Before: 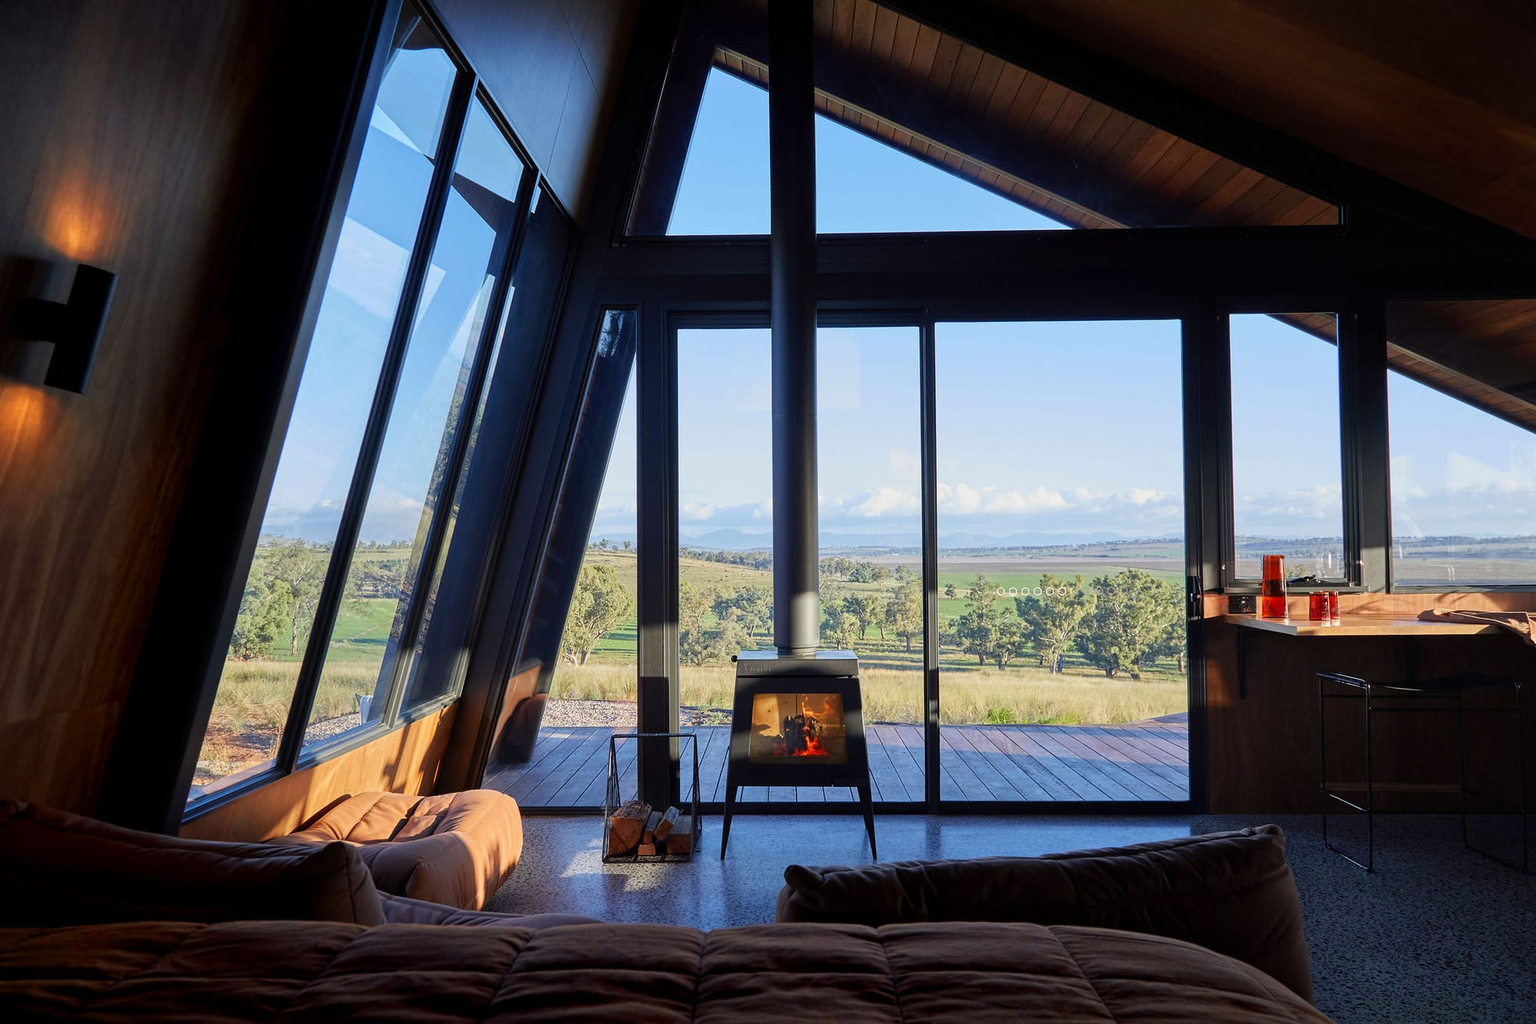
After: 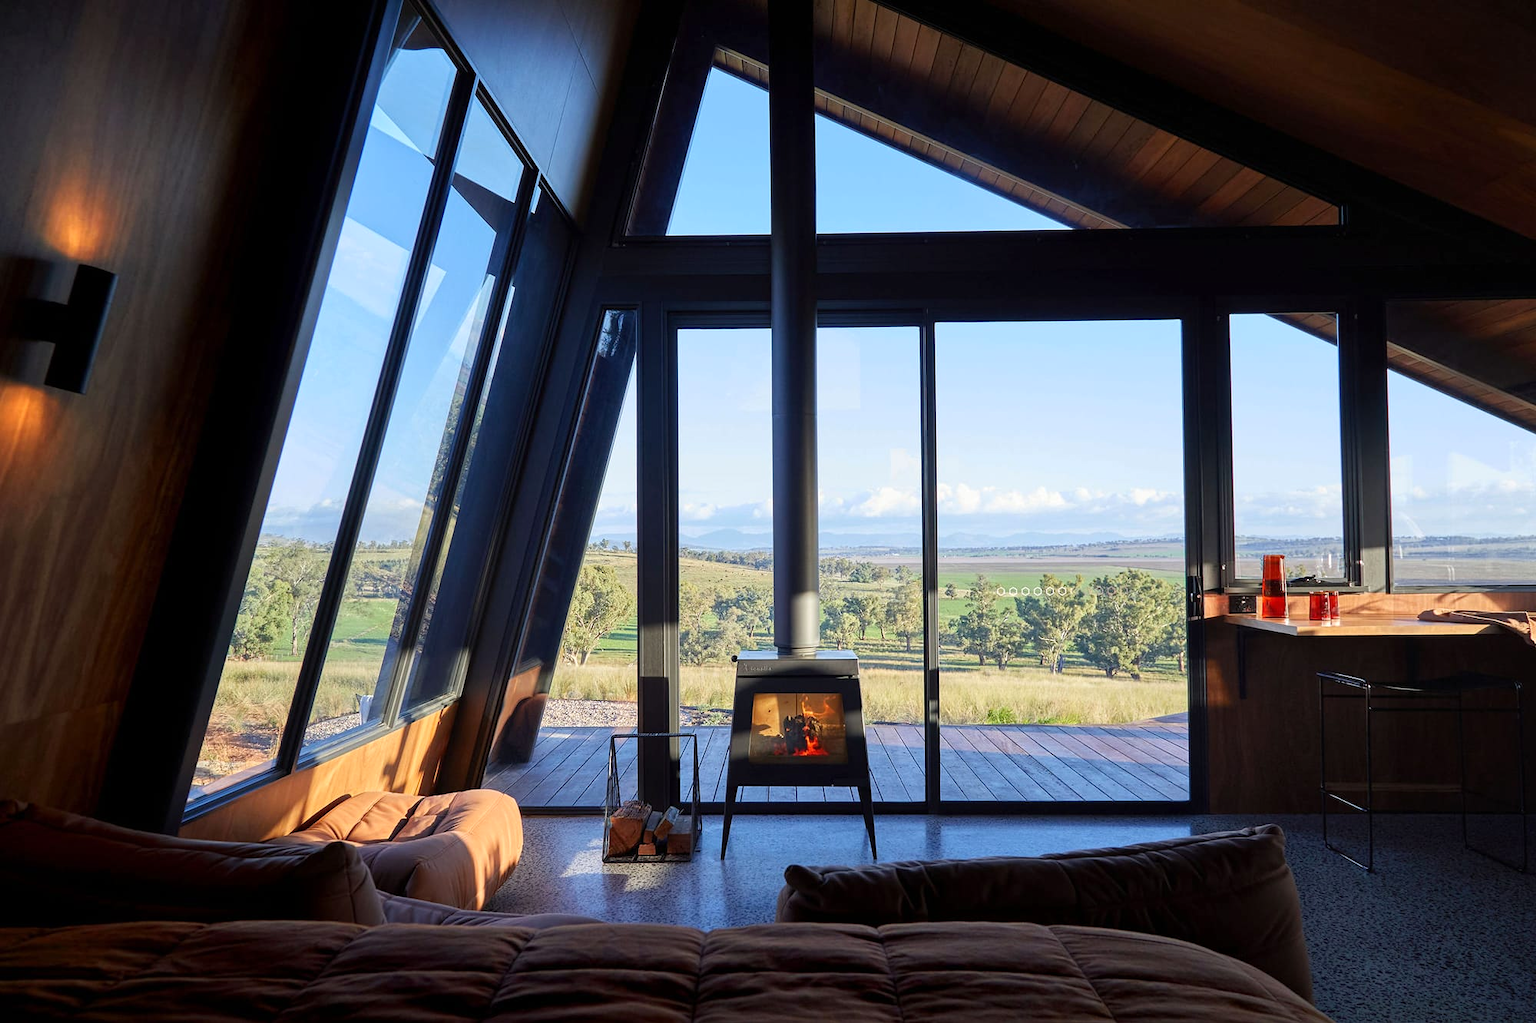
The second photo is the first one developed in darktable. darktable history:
rotate and perspective: automatic cropping off
exposure: exposure 0.207 EV, compensate highlight preservation false
